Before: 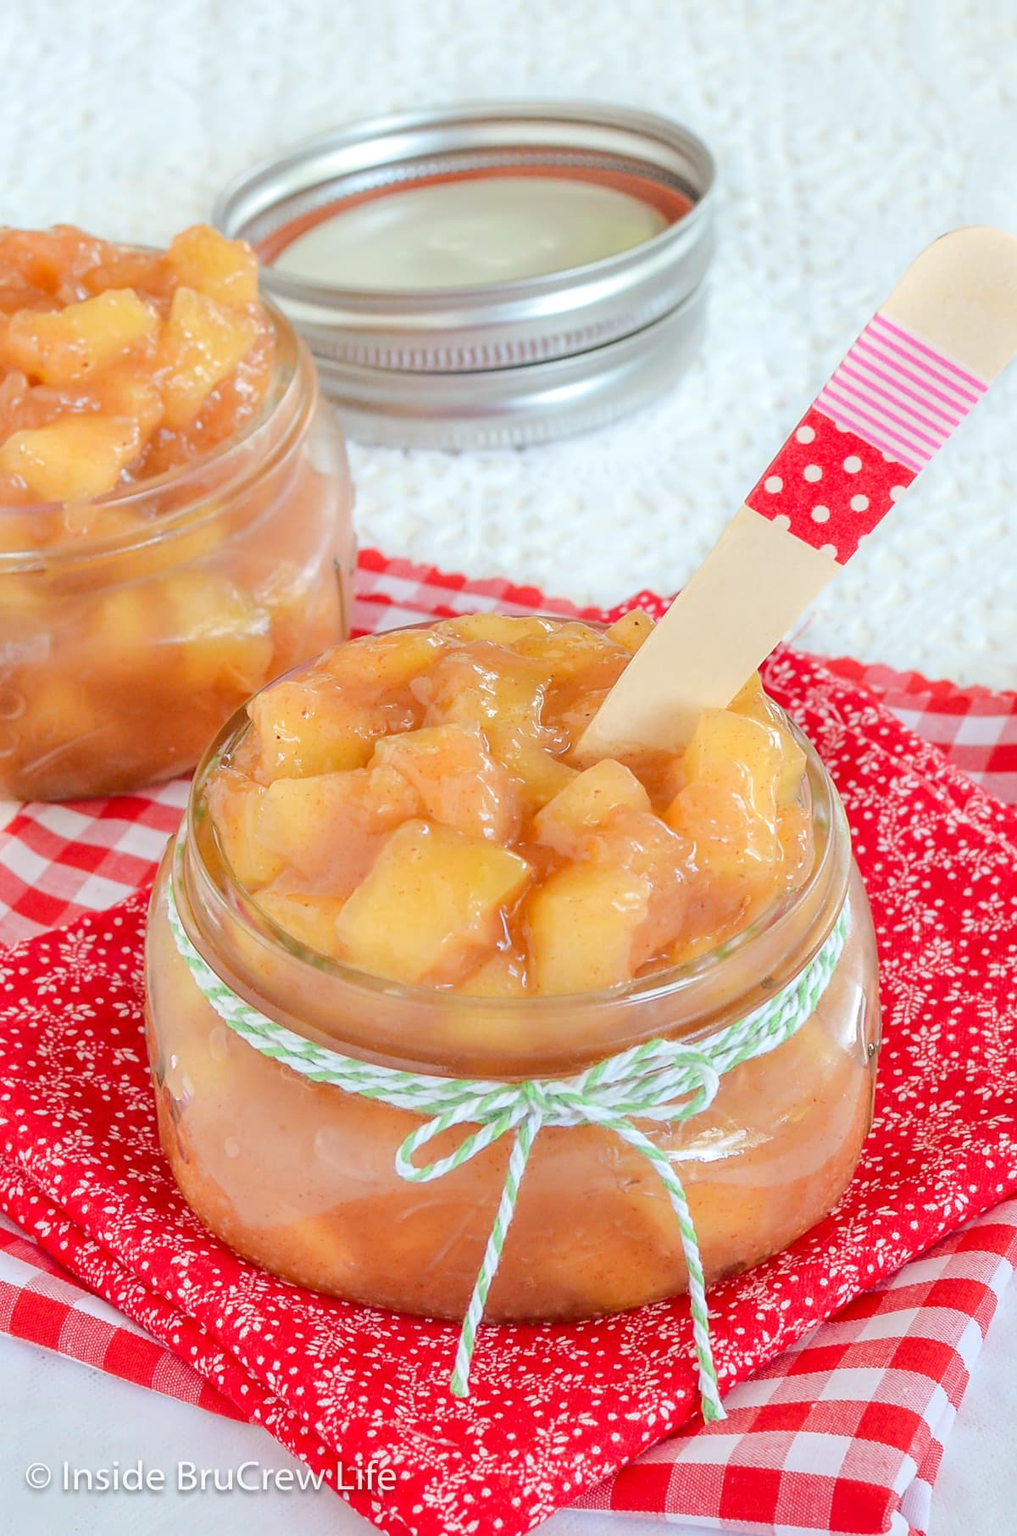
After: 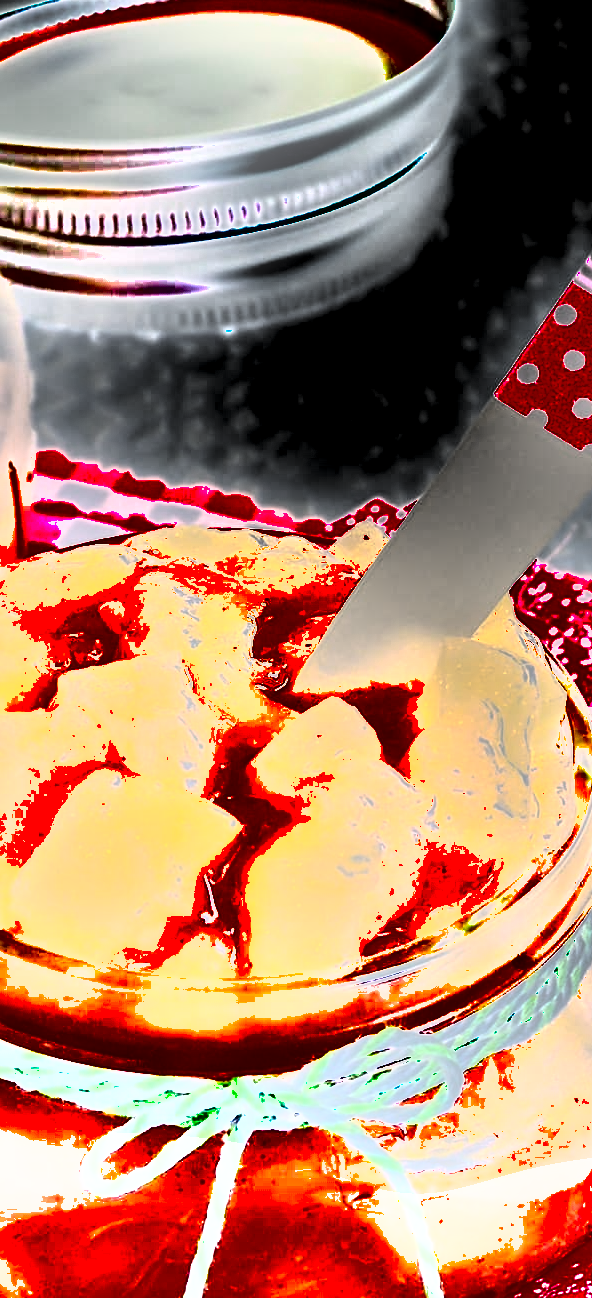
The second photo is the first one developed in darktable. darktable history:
exposure: black level correction 0, exposure 1.2 EV, compensate exposure bias true, compensate highlight preservation false
shadows and highlights: shadows 18.31, highlights -83.78, highlights color adjustment 53.38%, soften with gaussian
crop: left 32.158%, top 10.933%, right 18.432%, bottom 17.39%
color balance rgb: highlights gain › luminance 16.527%, highlights gain › chroma 2.967%, highlights gain › hue 262.38°, perceptual saturation grading › global saturation 20%, perceptual saturation grading › highlights -24.916%, perceptual saturation grading › shadows 25.354%, global vibrance 20%
